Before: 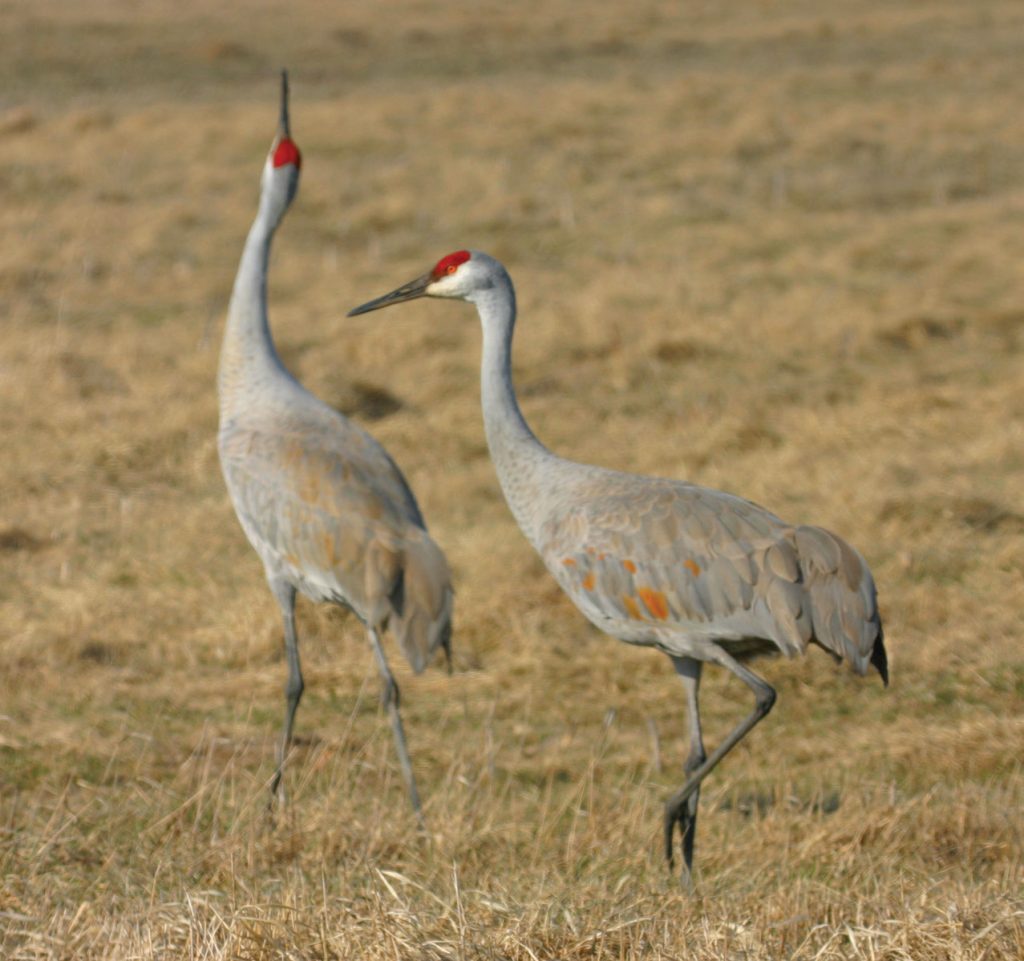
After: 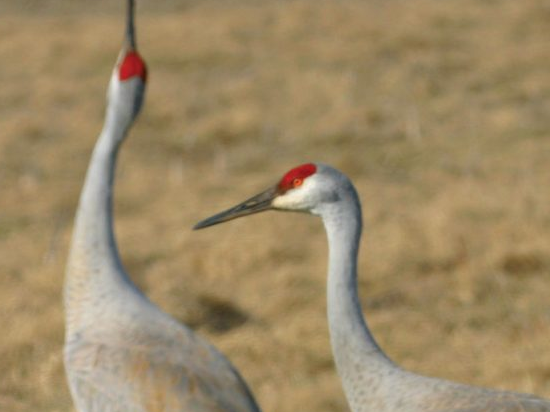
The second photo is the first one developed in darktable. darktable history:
crop: left 15.093%, top 9.061%, right 31.195%, bottom 48.066%
